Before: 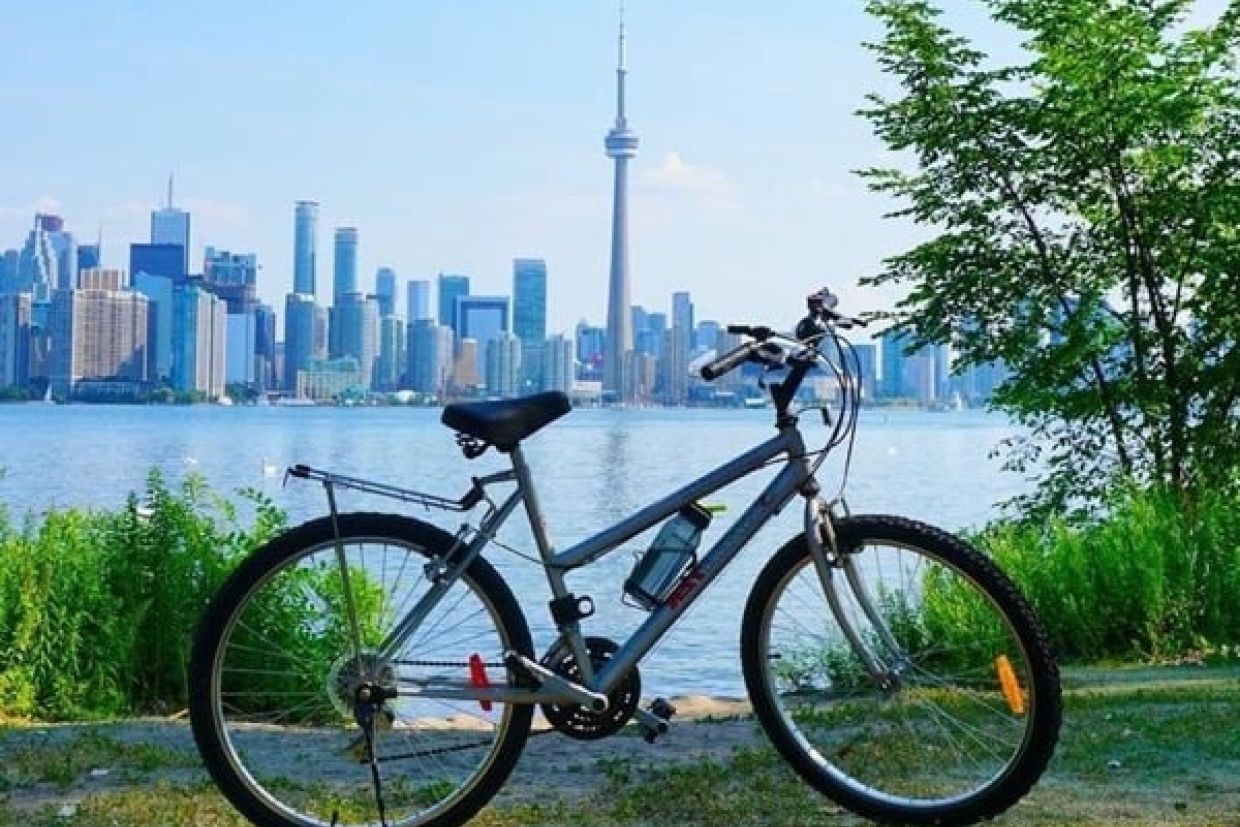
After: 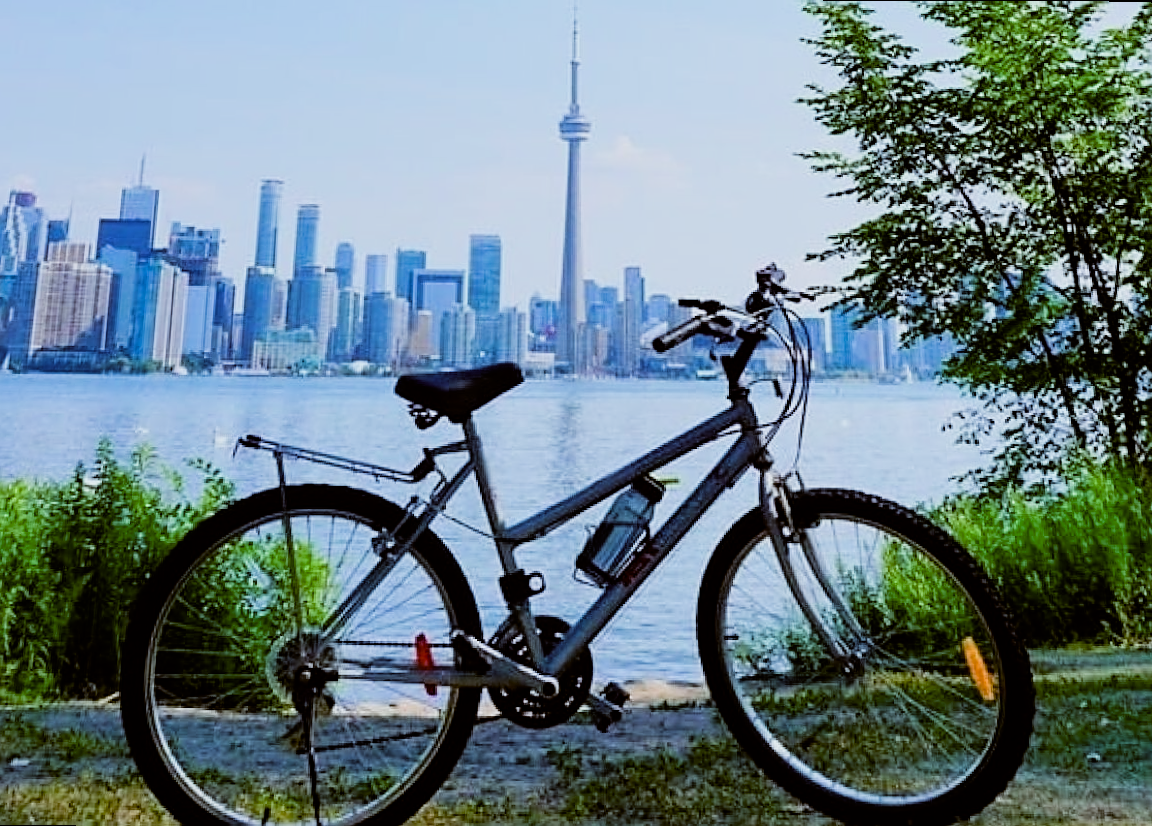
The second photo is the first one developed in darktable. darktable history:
filmic rgb: black relative exposure -5 EV, hardness 2.88, contrast 1.3, highlights saturation mix -30%
rotate and perspective: rotation 0.215°, lens shift (vertical) -0.139, crop left 0.069, crop right 0.939, crop top 0.002, crop bottom 0.996
sharpen: on, module defaults
white balance: red 0.983, blue 1.036
color balance: lift [1, 1.015, 1.004, 0.985], gamma [1, 0.958, 0.971, 1.042], gain [1, 0.956, 0.977, 1.044]
